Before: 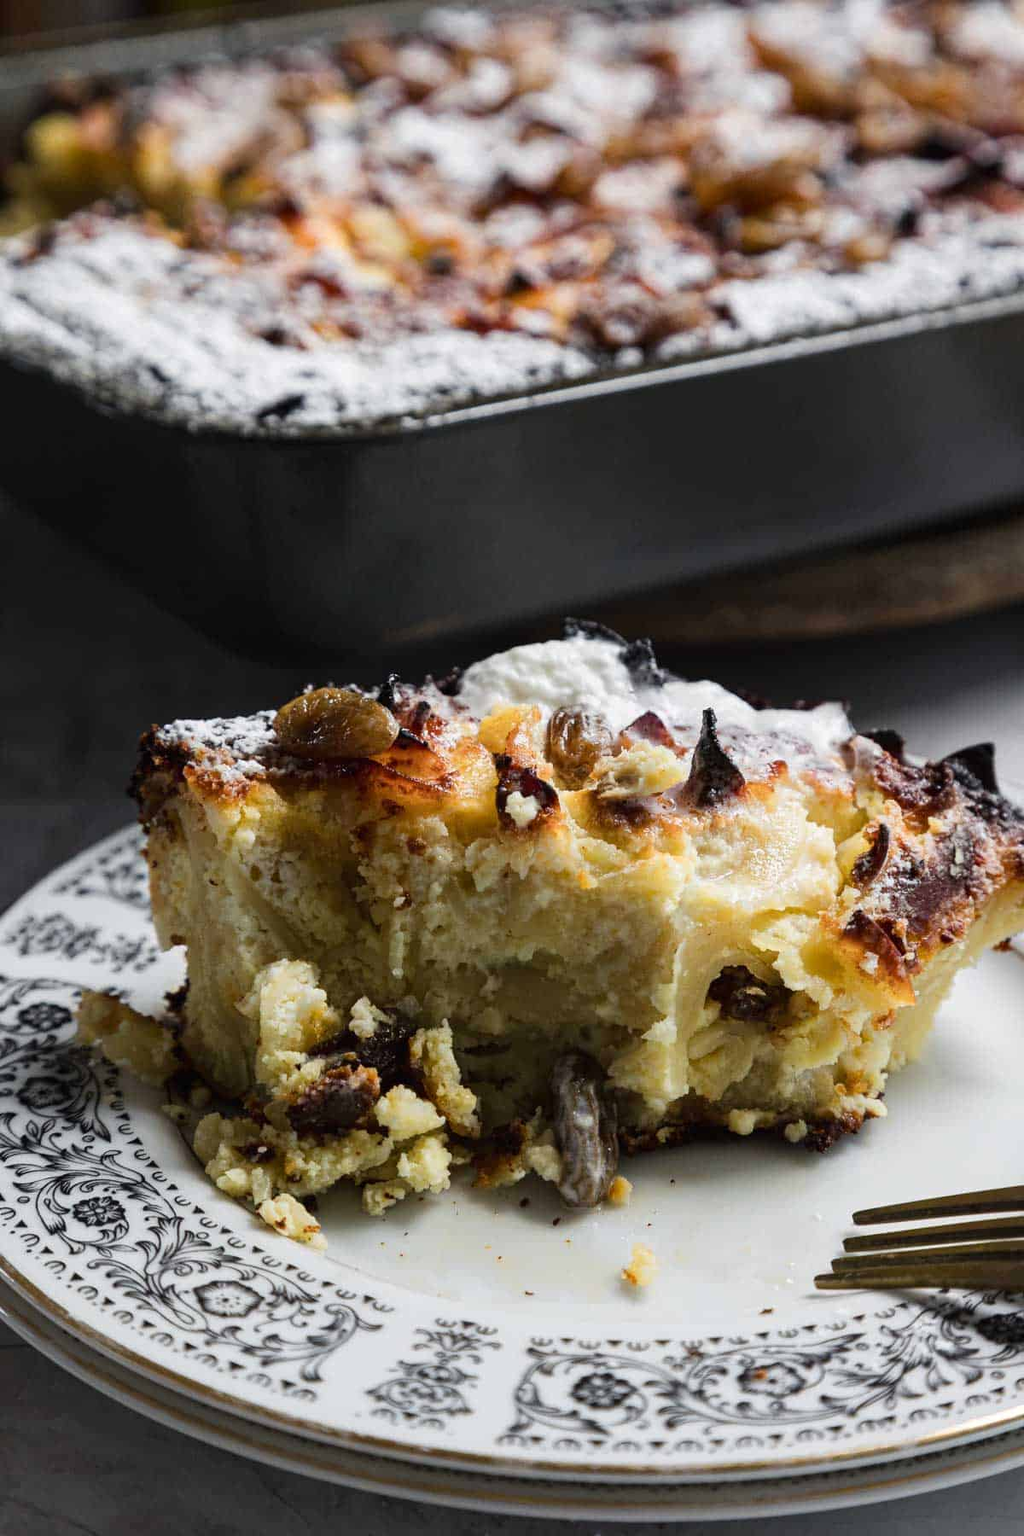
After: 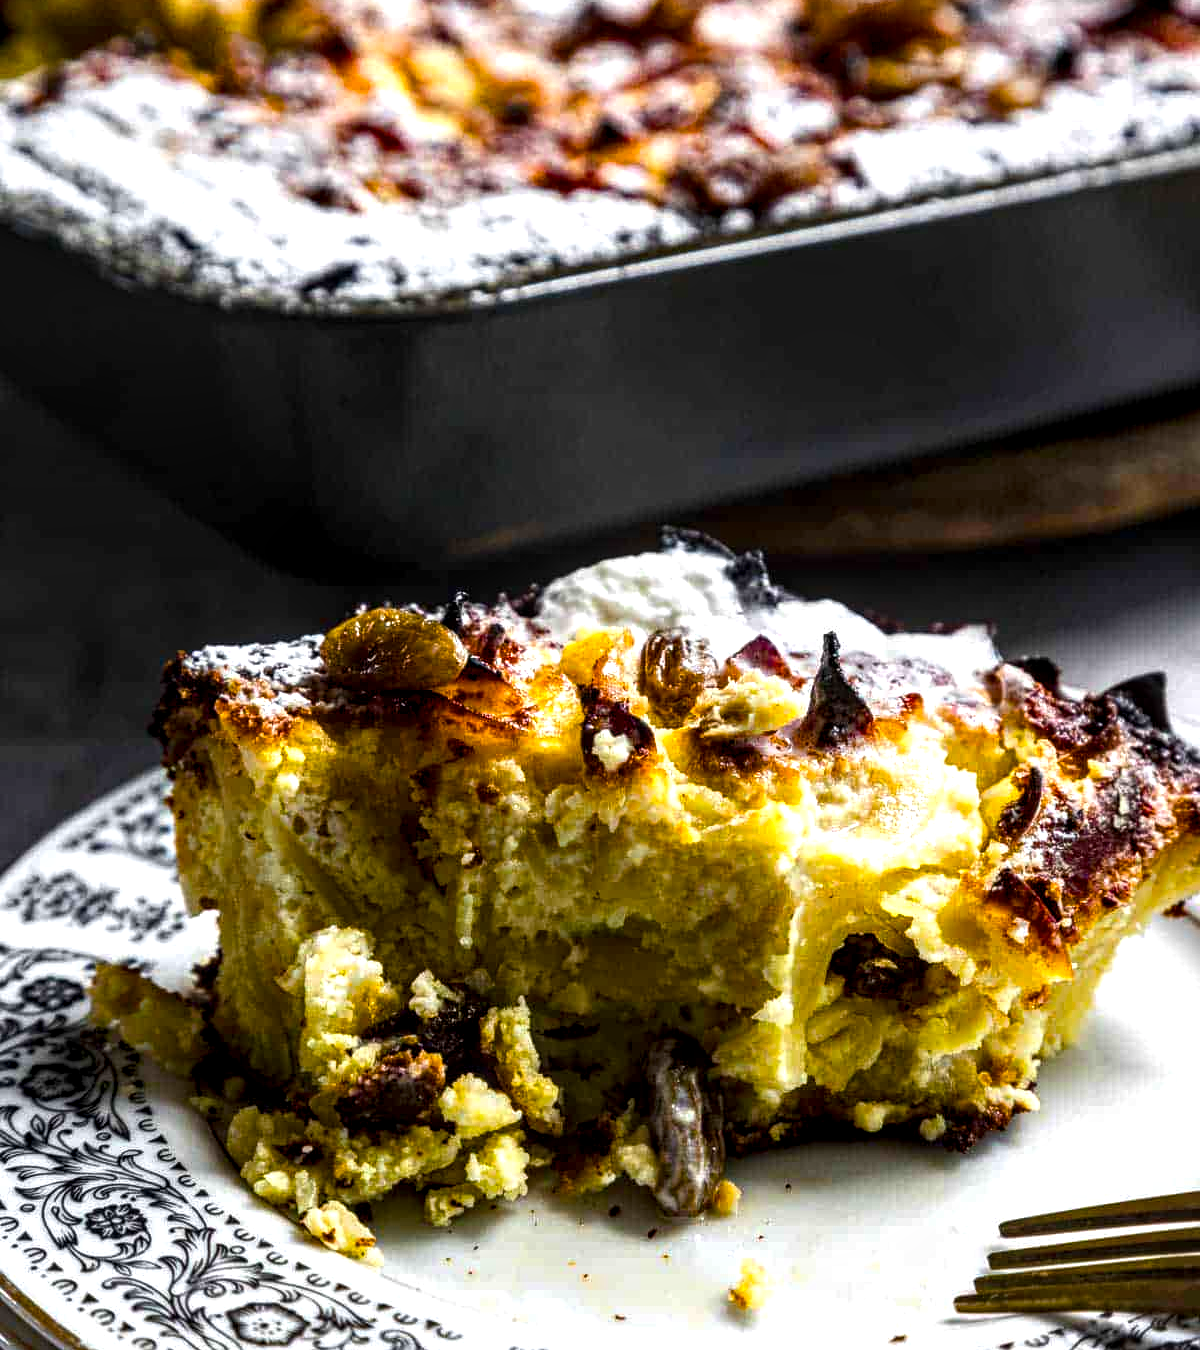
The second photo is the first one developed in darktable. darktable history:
color balance rgb: linear chroma grading › global chroma 9%, perceptual saturation grading › global saturation 36%, perceptual saturation grading › shadows 35%, perceptual brilliance grading › global brilliance 15%, perceptual brilliance grading › shadows -35%, global vibrance 15%
crop: top 11.038%, bottom 13.962%
local contrast: detail 160%
